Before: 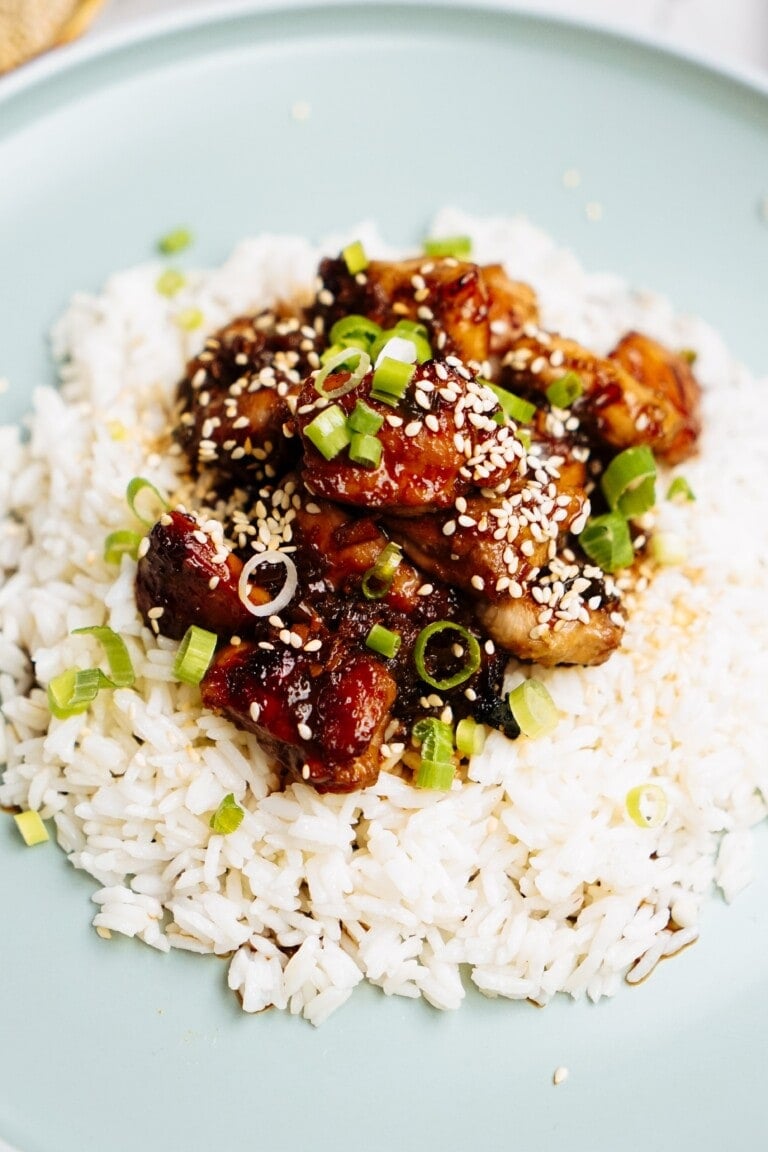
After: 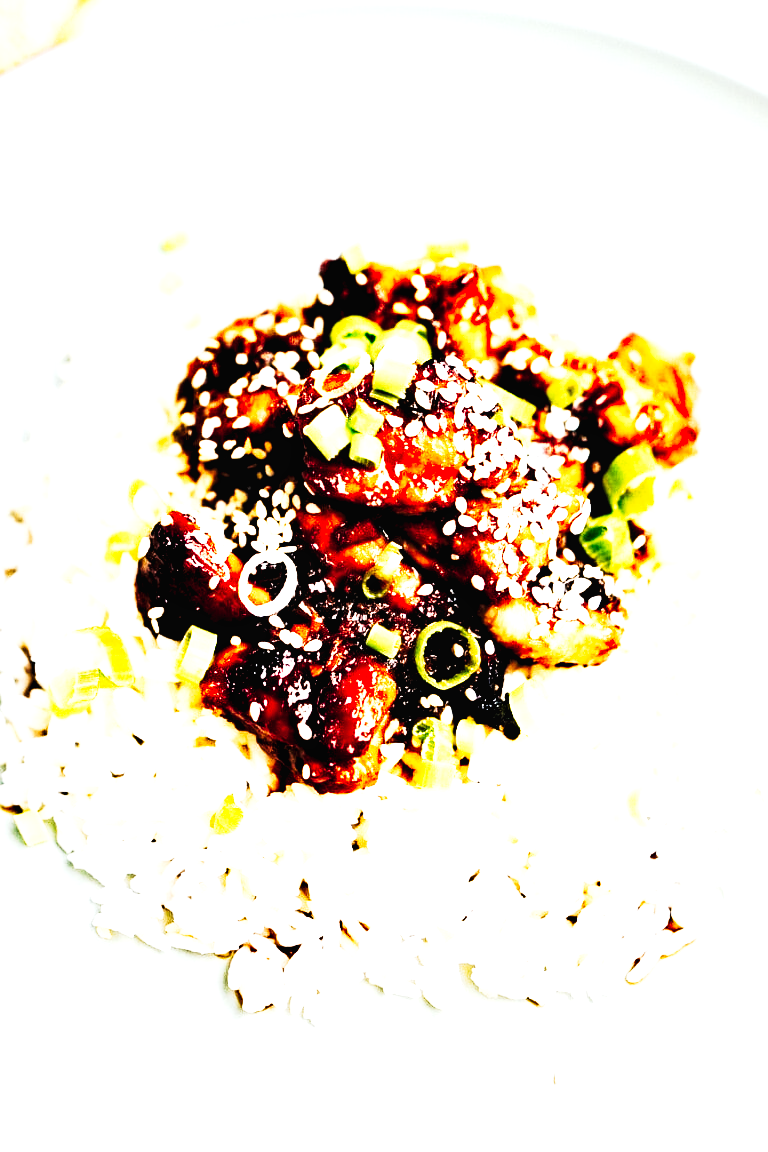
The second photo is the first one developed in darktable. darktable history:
exposure: black level correction 0, exposure 1.001 EV, compensate exposure bias true, compensate highlight preservation false
tone curve: curves: ch0 [(0, 0.031) (0.145, 0.106) (0.319, 0.269) (0.495, 0.544) (0.707, 0.833) (0.859, 0.931) (1, 0.967)]; ch1 [(0, 0) (0.279, 0.218) (0.424, 0.411) (0.495, 0.504) (0.538, 0.55) (0.578, 0.595) (0.707, 0.778) (1, 1)]; ch2 [(0, 0) (0.125, 0.089) (0.353, 0.329) (0.436, 0.432) (0.552, 0.554) (0.615, 0.674) (1, 1)], preserve colors none
contrast equalizer: y [[0.6 ×6], [0.55 ×6], [0 ×6], [0 ×6], [0 ×6]]
local contrast: highlights 102%, shadows 102%, detail 119%, midtone range 0.2
tone equalizer: -8 EV -1.09 EV, -7 EV -1.04 EV, -6 EV -0.902 EV, -5 EV -0.575 EV, -3 EV 0.577 EV, -2 EV 0.839 EV, -1 EV 1 EV, +0 EV 1.08 EV
